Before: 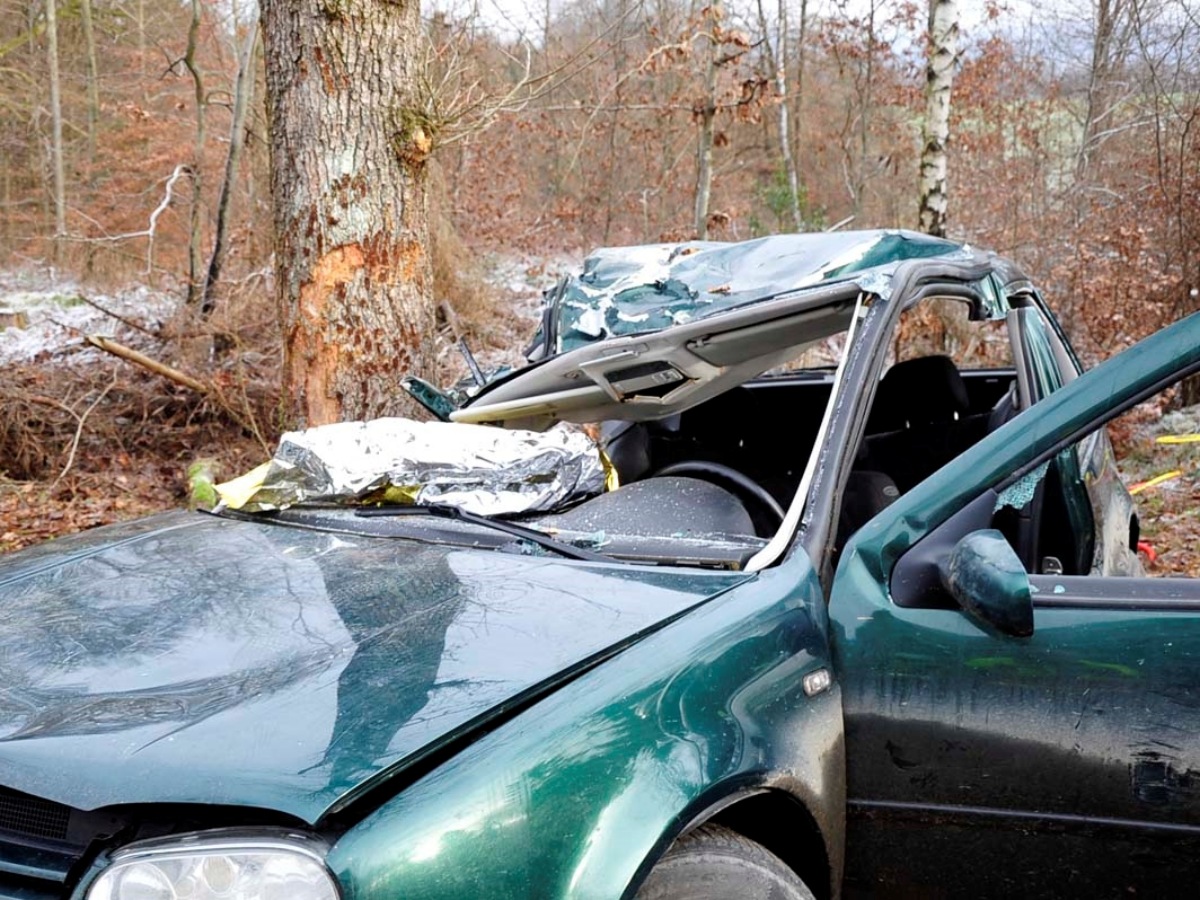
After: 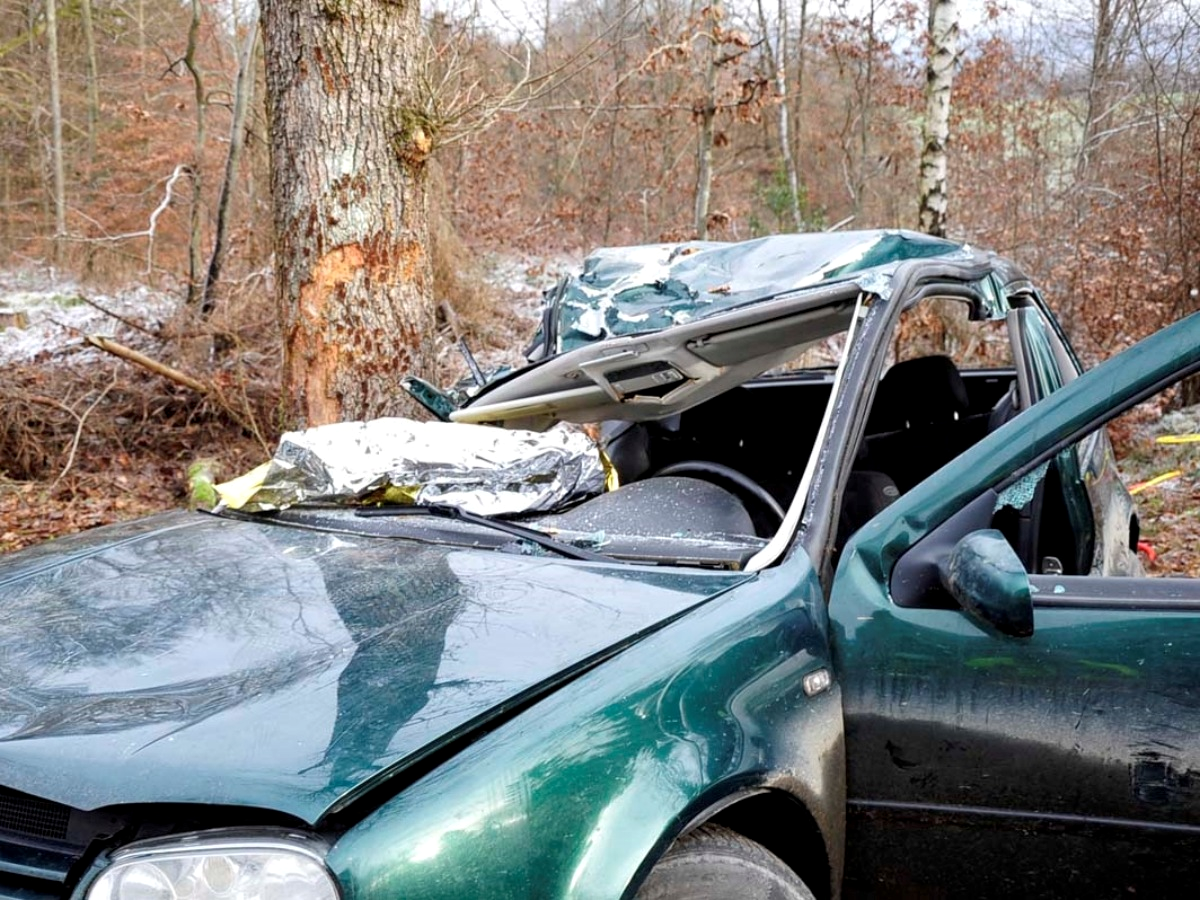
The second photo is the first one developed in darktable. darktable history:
tone equalizer: on, module defaults
local contrast: highlights 100%, shadows 100%, detail 120%, midtone range 0.2
